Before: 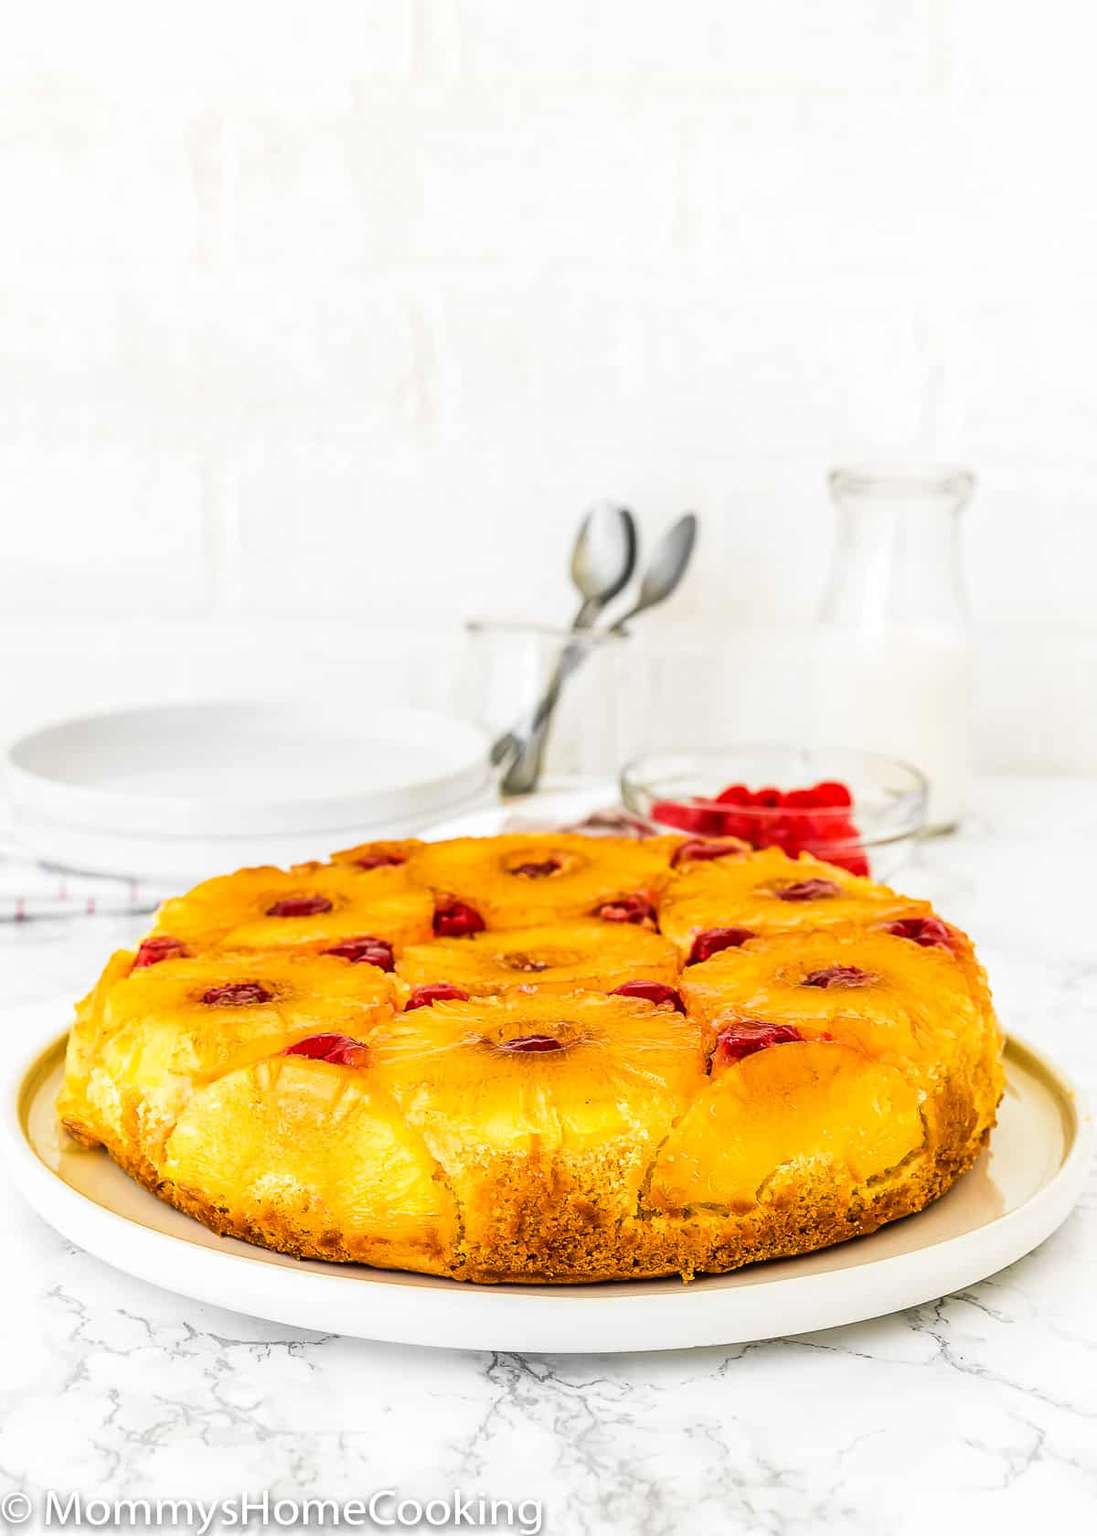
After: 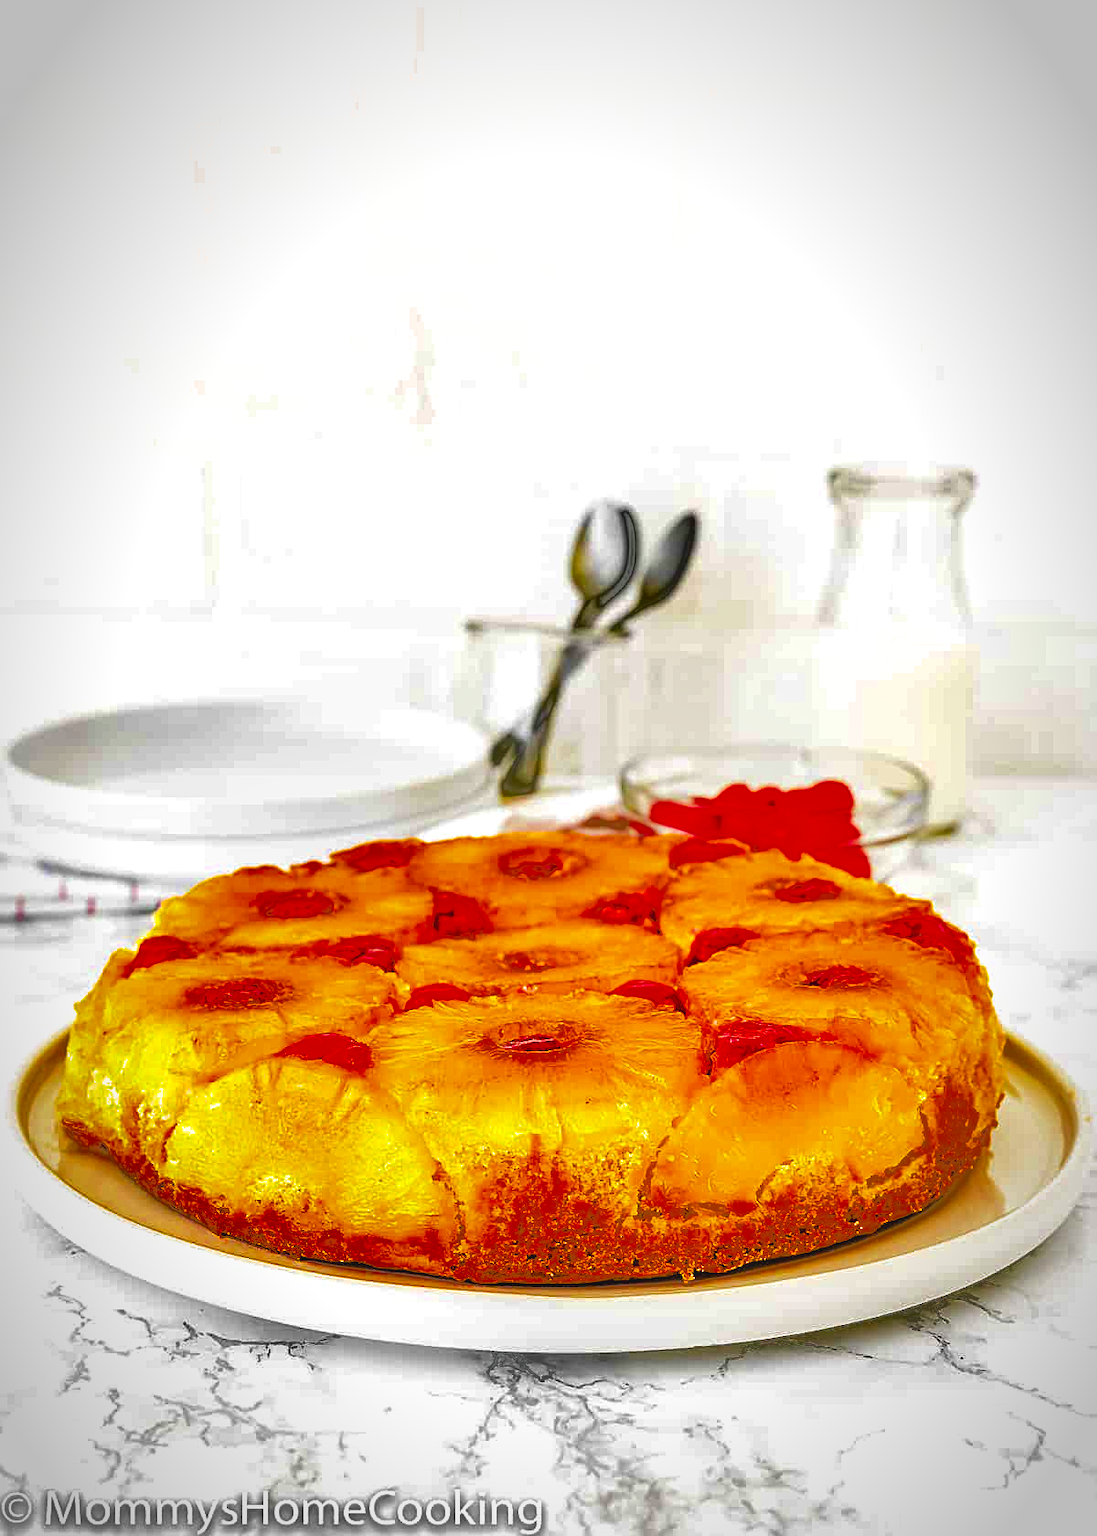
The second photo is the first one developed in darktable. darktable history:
tone equalizer: -7 EV 0.143 EV, -6 EV 0.575 EV, -5 EV 1.16 EV, -4 EV 1.34 EV, -3 EV 1.18 EV, -2 EV 0.6 EV, -1 EV 0.148 EV, edges refinement/feathering 500, mask exposure compensation -1.57 EV, preserve details no
sharpen: radius 2.166, amount 0.378, threshold 0.012
shadows and highlights: shadows 38.29, highlights -74.73
color balance rgb: shadows lift › chroma 1.026%, shadows lift › hue 216.99°, global offset › luminance 0.48%, perceptual saturation grading › global saturation 31.18%
vignetting: automatic ratio true
